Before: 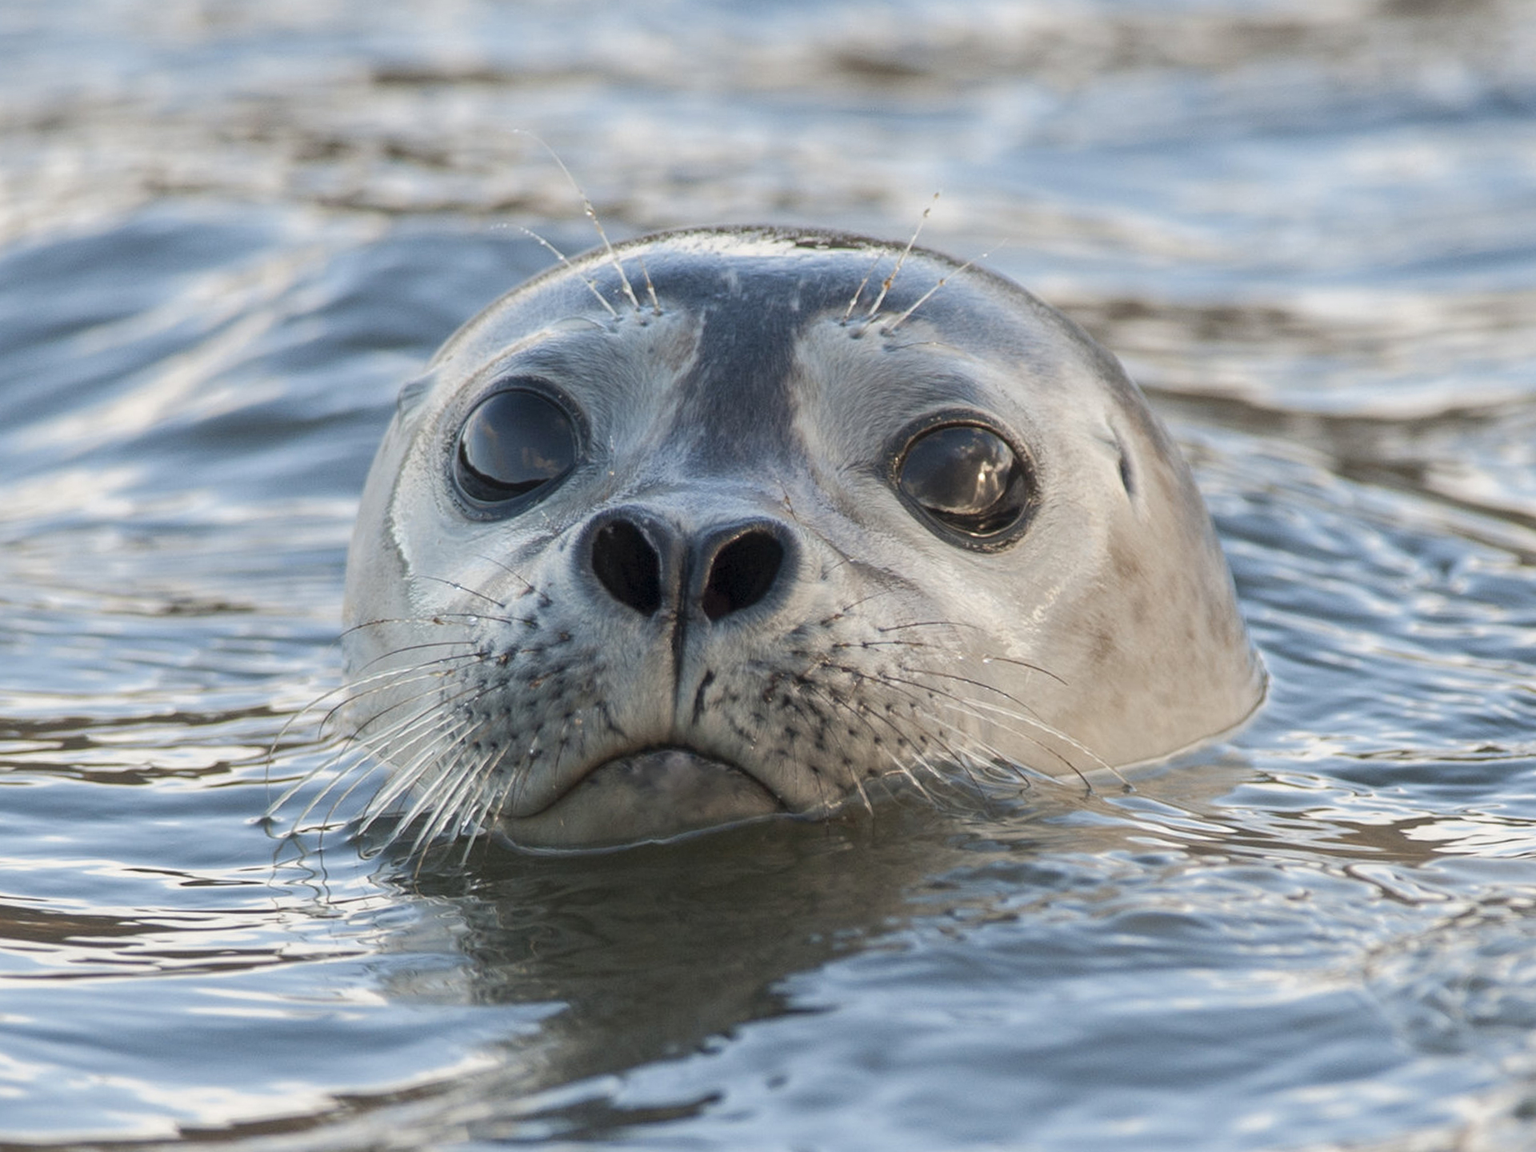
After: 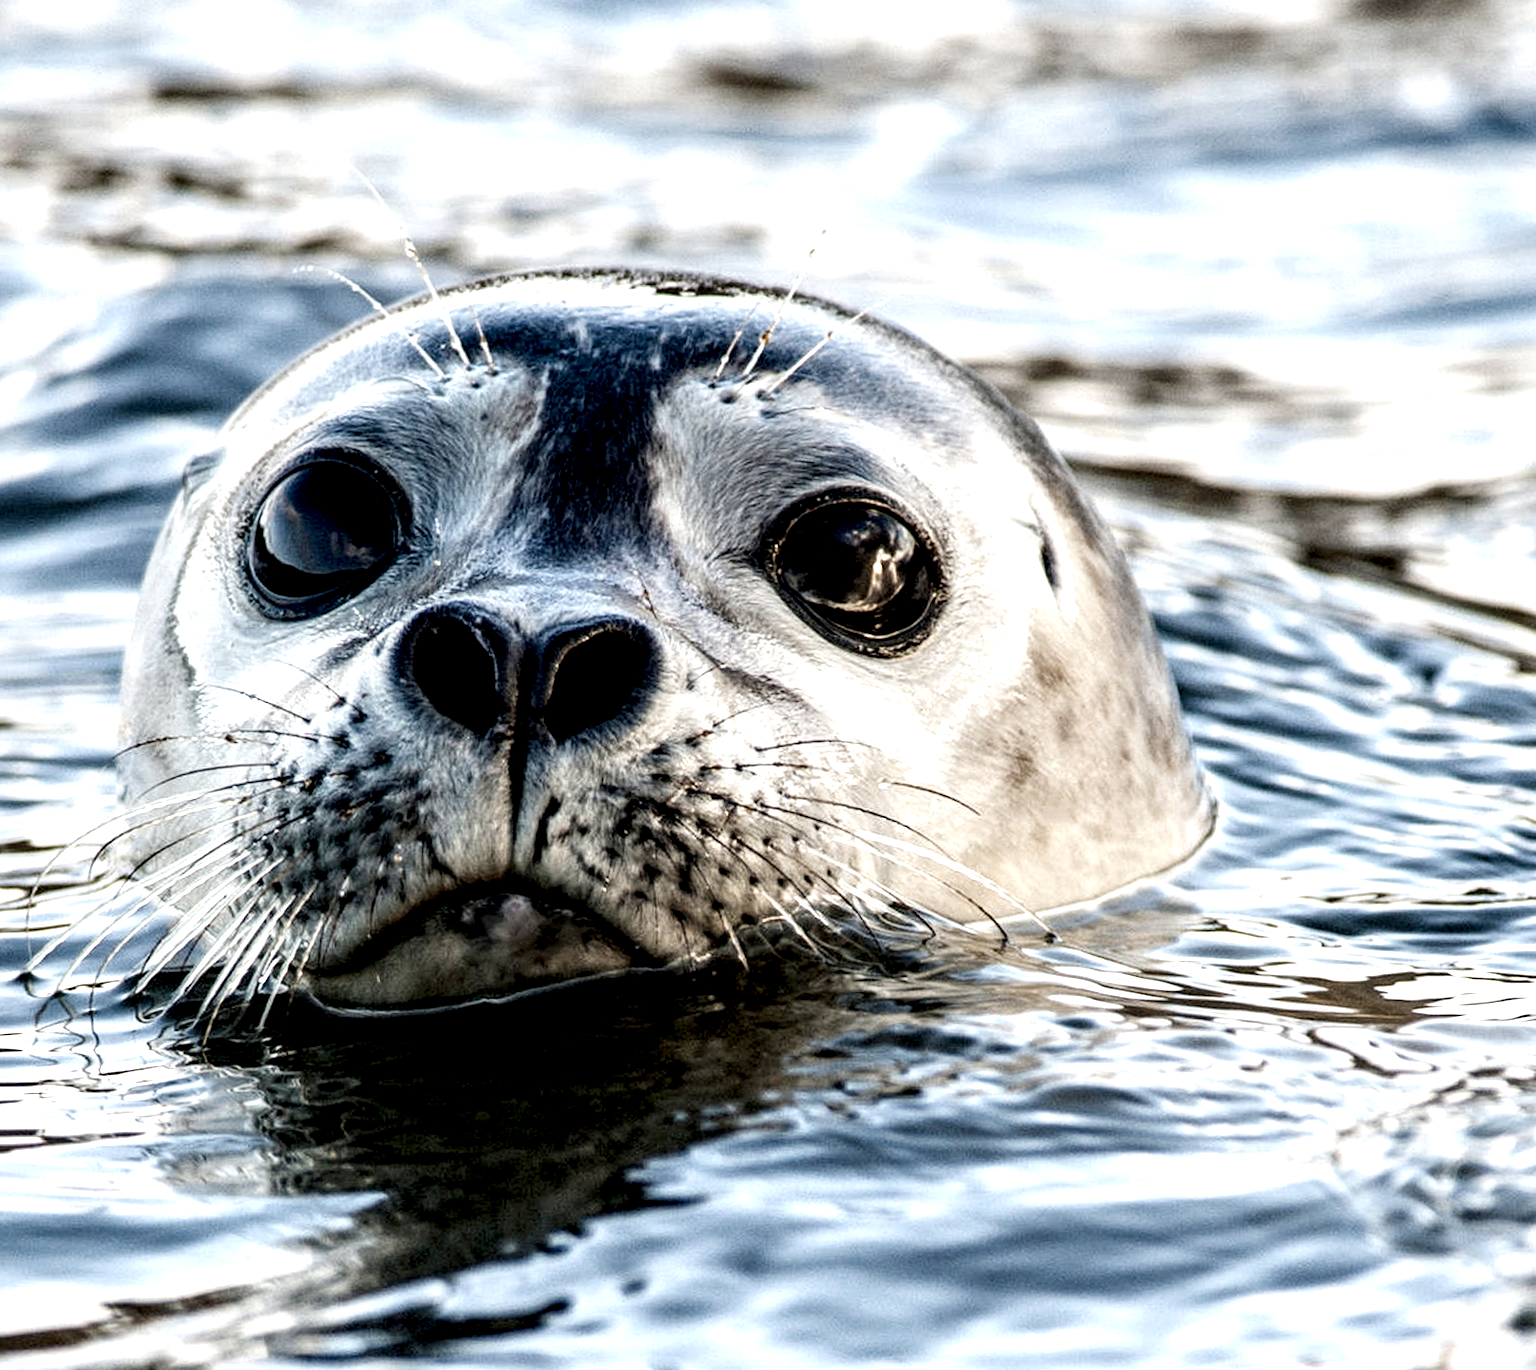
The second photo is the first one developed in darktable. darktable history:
exposure: black level correction 0, exposure 0.69 EV, compensate exposure bias true, compensate highlight preservation false
local contrast: shadows 181%, detail 227%
filmic rgb: black relative exposure -16 EV, white relative exposure 6.28 EV, hardness 5.02, contrast 1.357, add noise in highlights 0, preserve chrominance no, color science v3 (2019), use custom middle-gray values true, contrast in highlights soft
crop: left 15.914%
